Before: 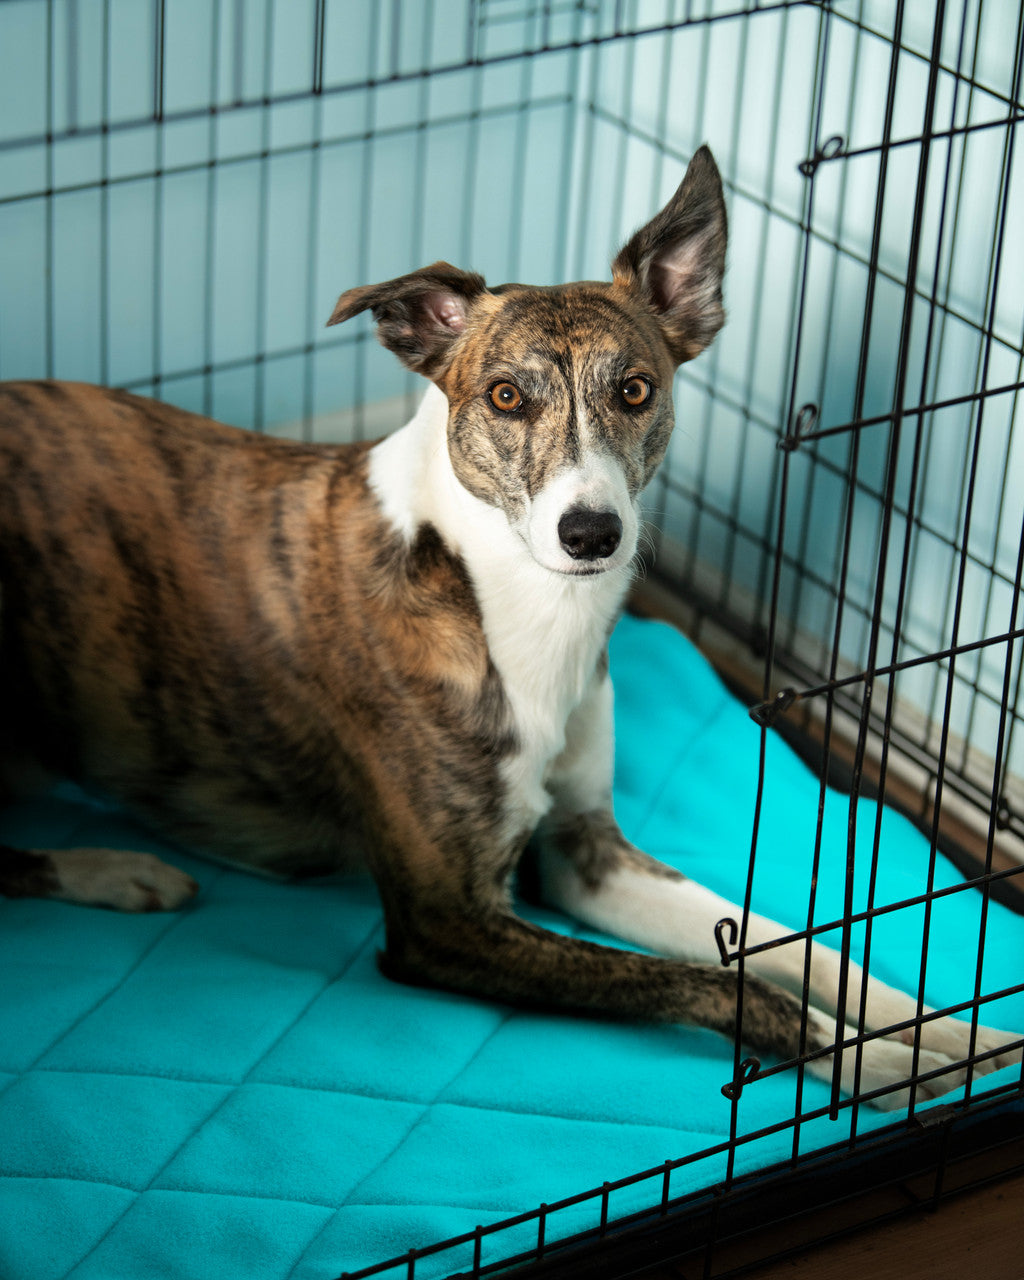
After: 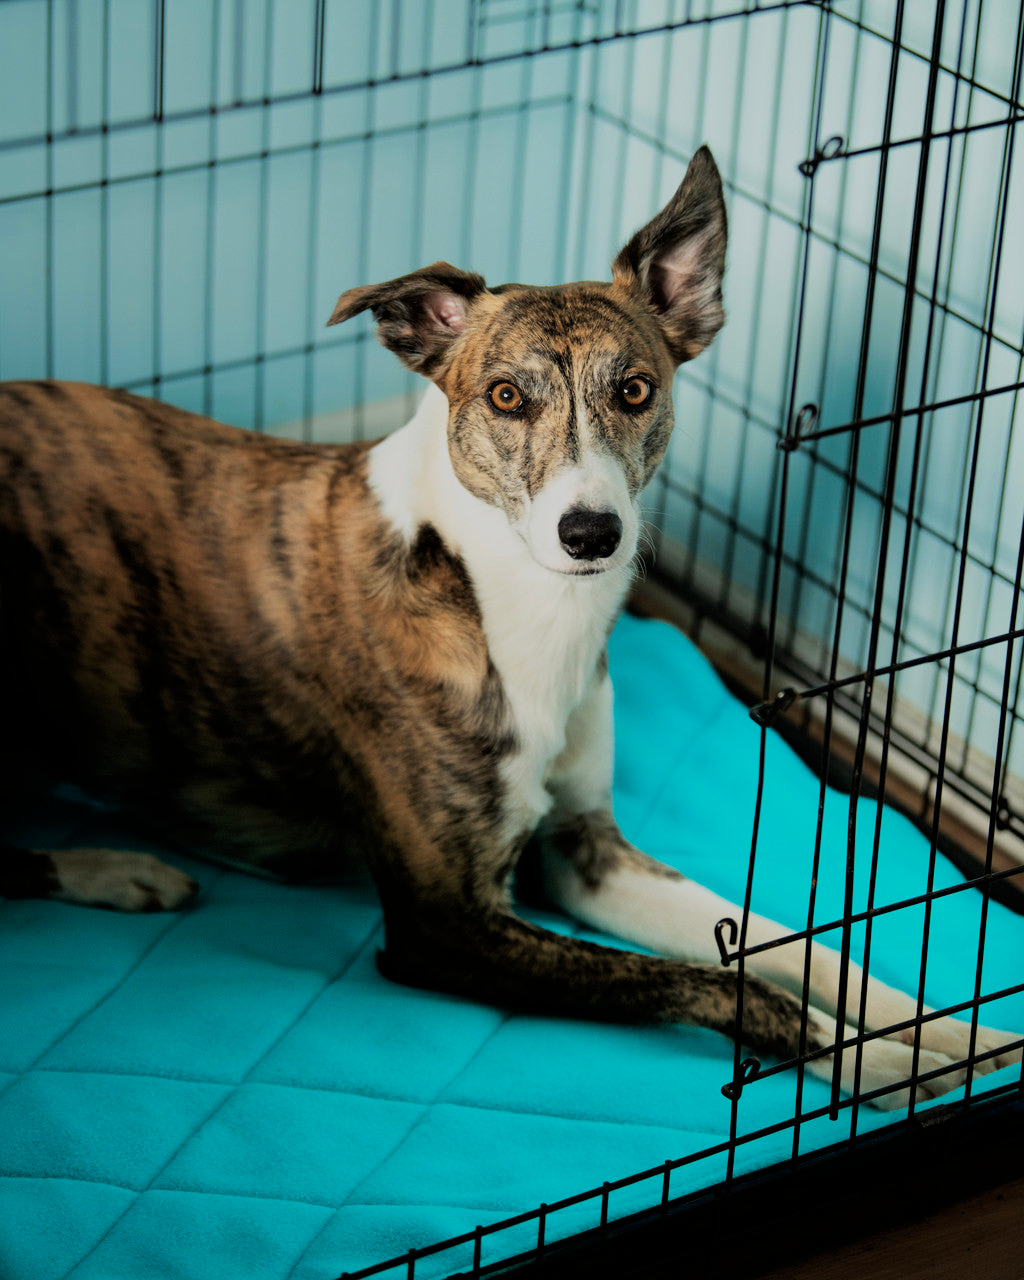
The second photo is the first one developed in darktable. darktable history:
velvia: on, module defaults
filmic rgb: black relative exposure -7.24 EV, white relative exposure 5.08 EV, threshold 2.95 EV, hardness 3.2, enable highlight reconstruction true
